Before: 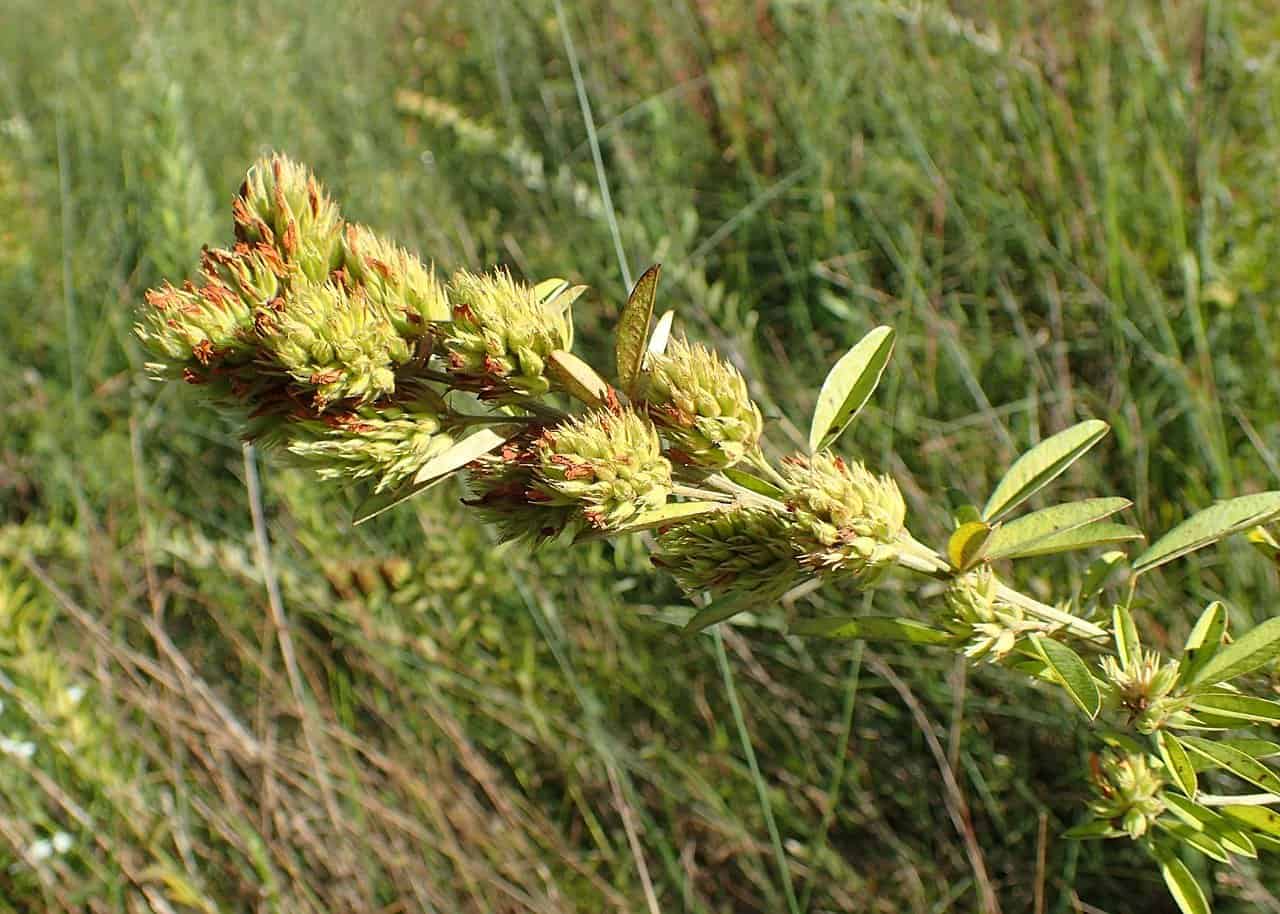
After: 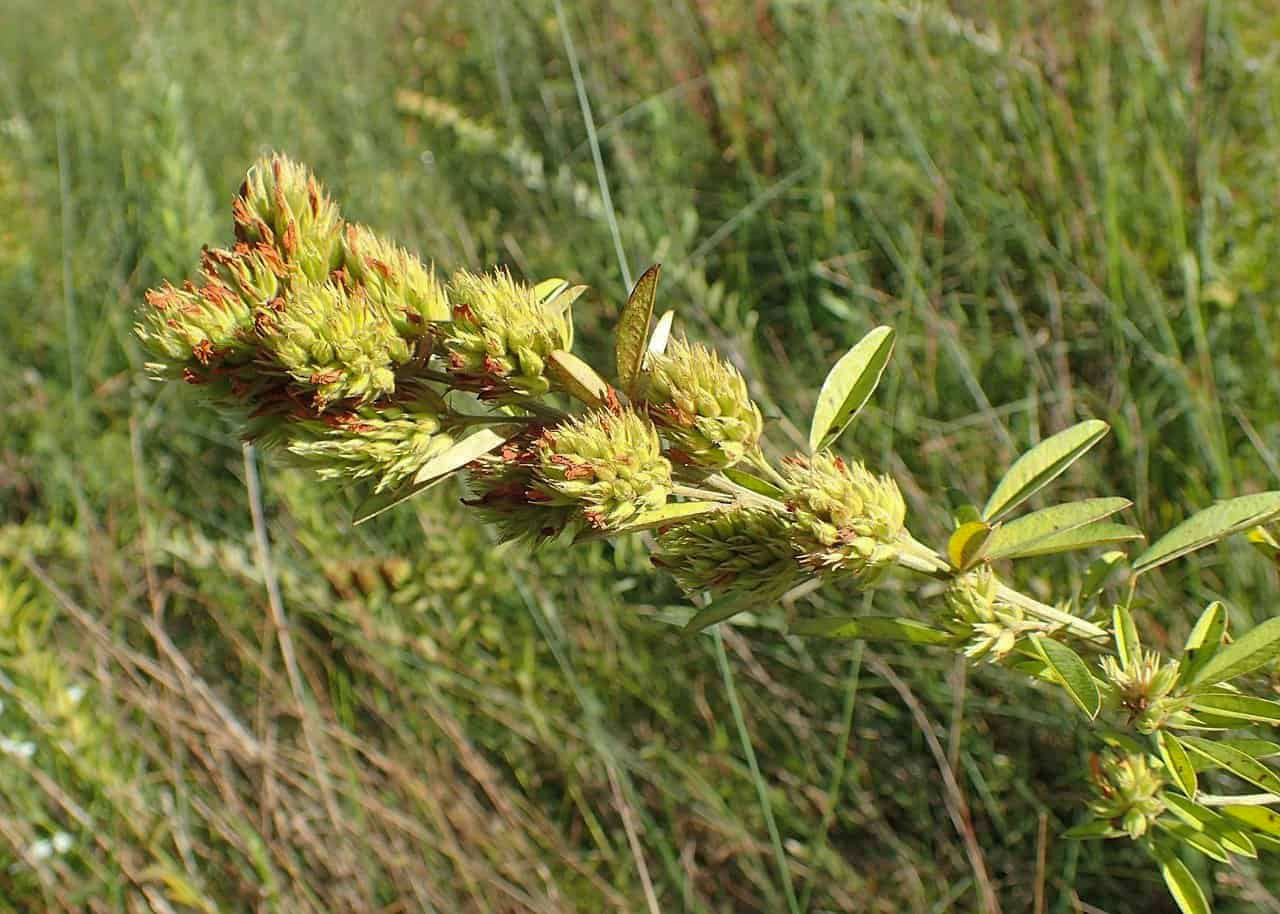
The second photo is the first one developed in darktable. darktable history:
white balance: emerald 1
shadows and highlights: on, module defaults
